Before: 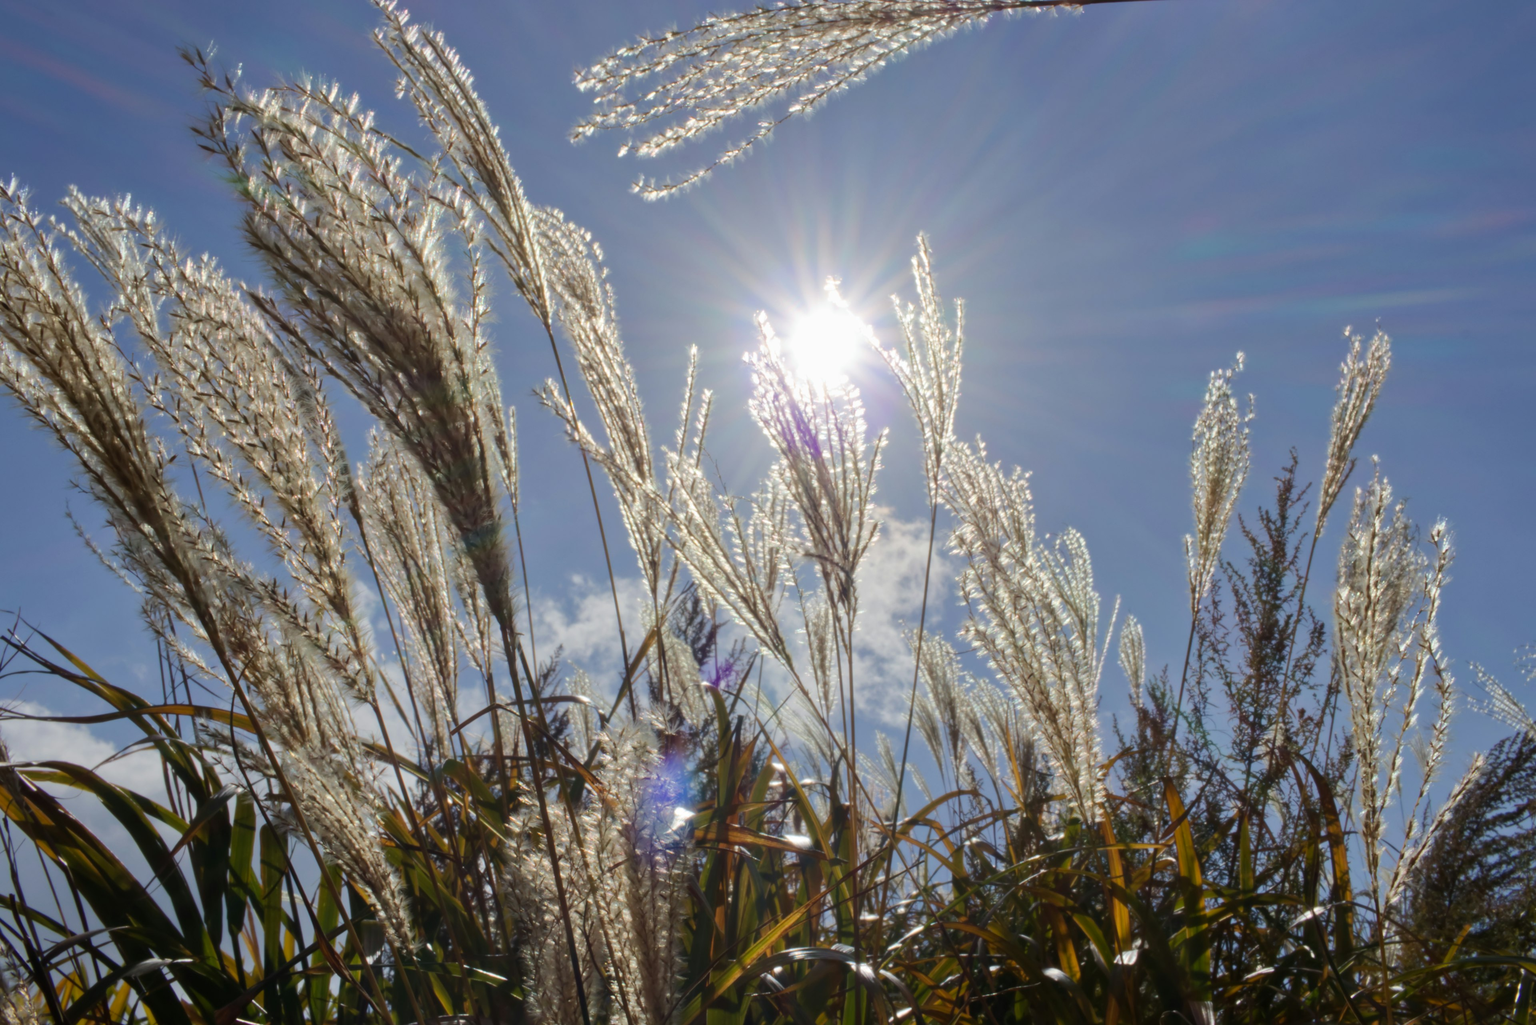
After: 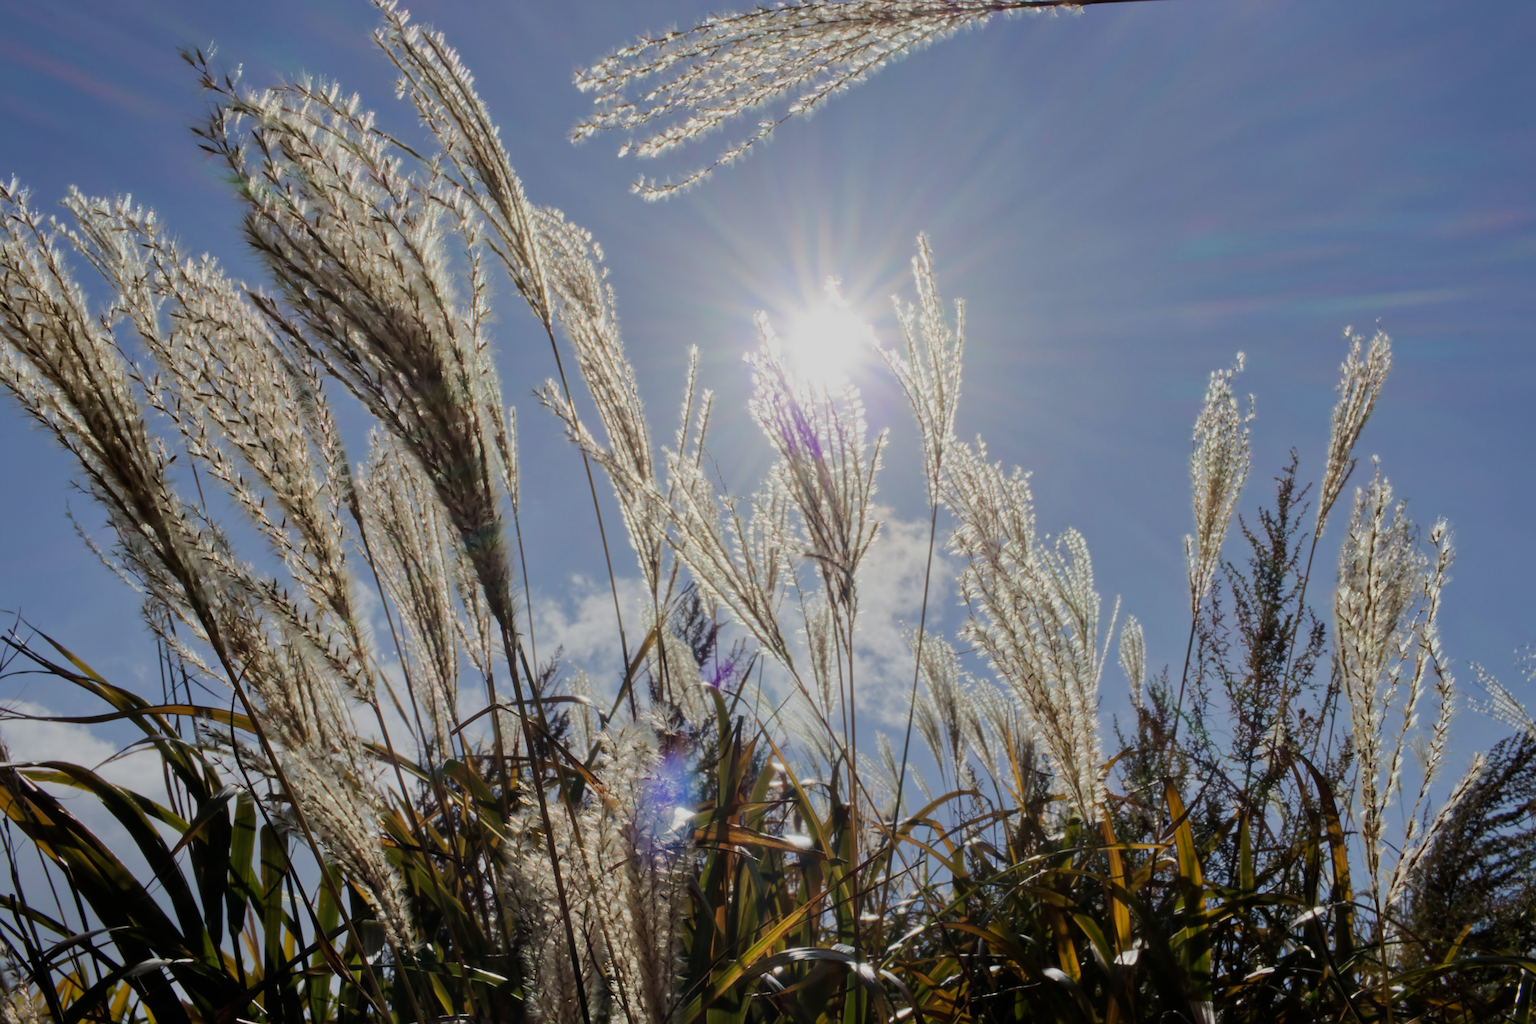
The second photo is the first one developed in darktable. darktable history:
filmic rgb: black relative exposure -7.65 EV, white relative exposure 4.56 EV, hardness 3.61
sharpen: on, module defaults
